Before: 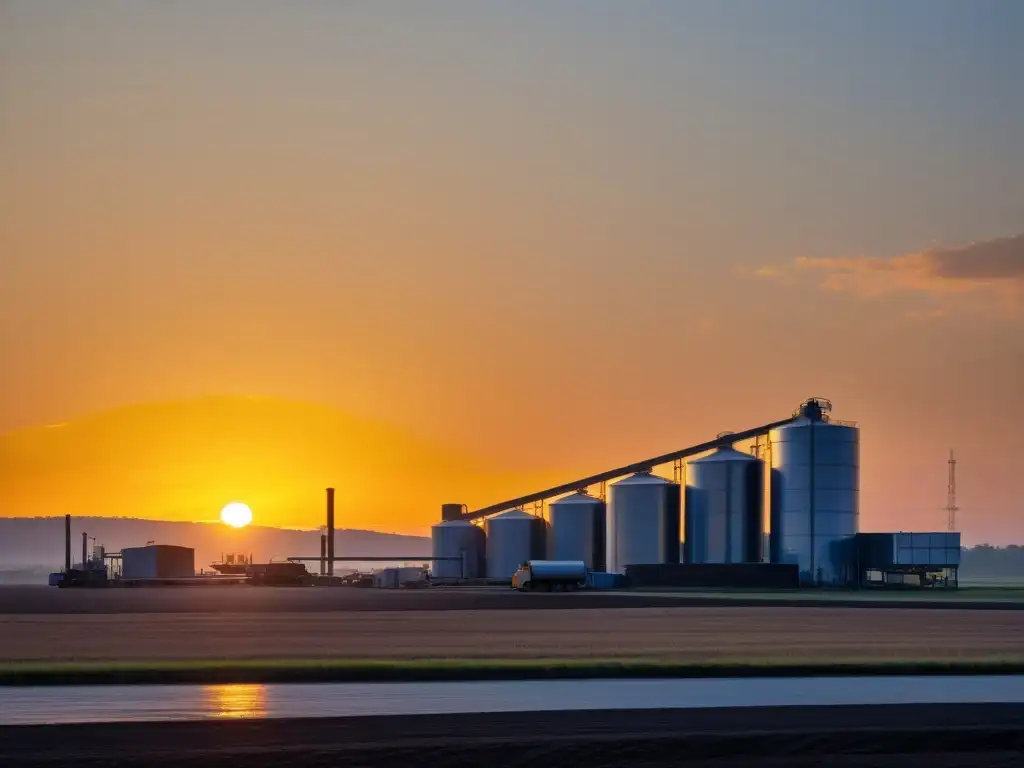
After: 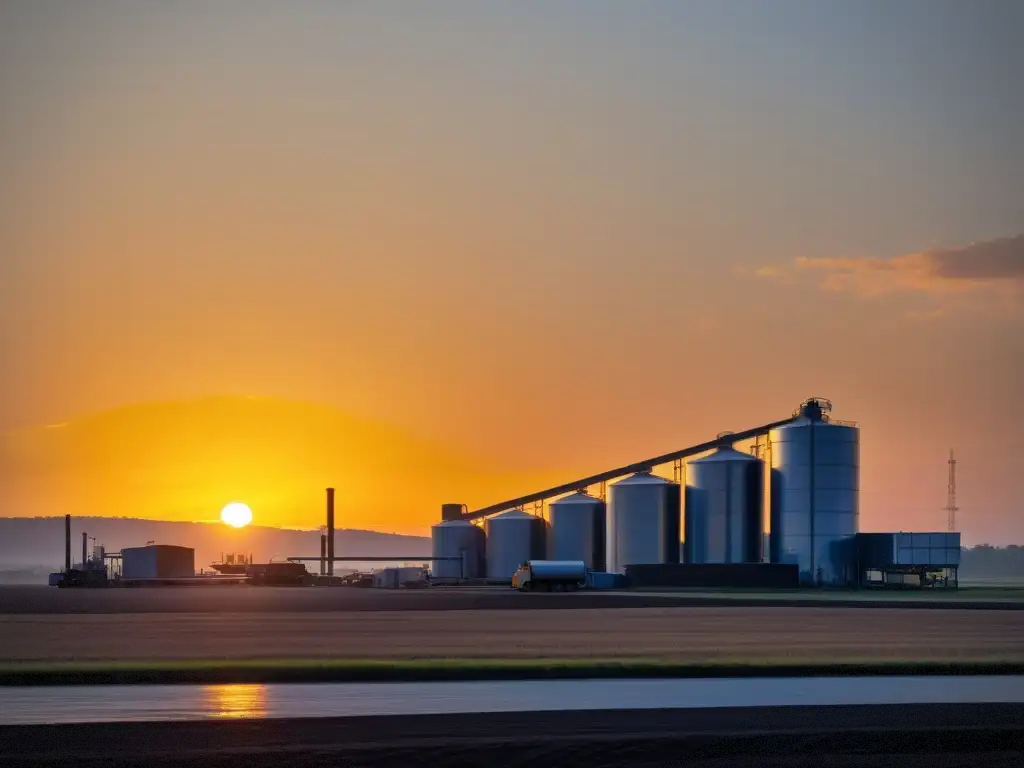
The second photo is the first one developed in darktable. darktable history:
vignetting: fall-off start 79.7%, brightness -0.291, dithering 8-bit output, unbound false
